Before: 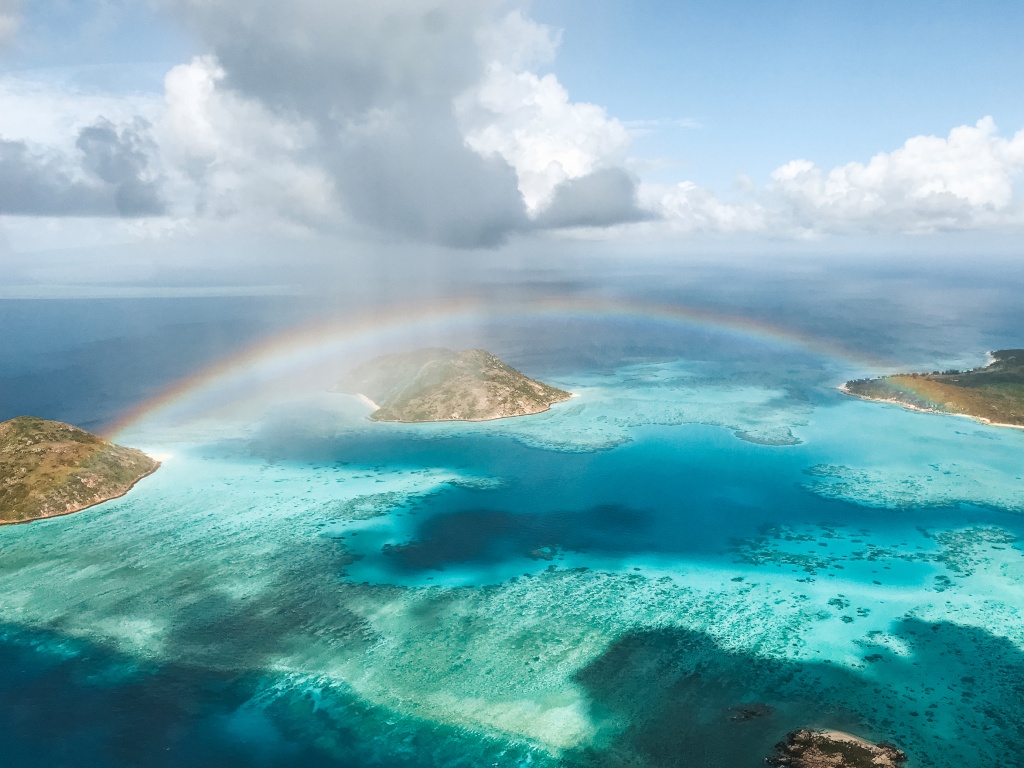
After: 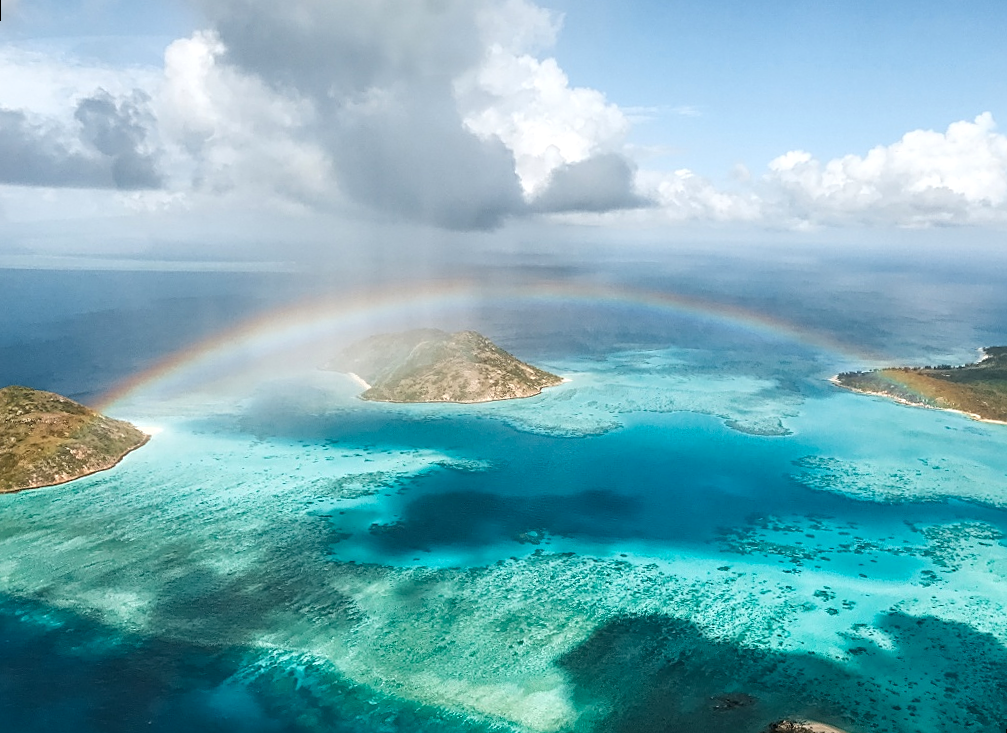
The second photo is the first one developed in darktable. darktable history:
local contrast: highlights 100%, shadows 100%, detail 120%, midtone range 0.2
sharpen: on, module defaults
rotate and perspective: rotation 1.57°, crop left 0.018, crop right 0.982, crop top 0.039, crop bottom 0.961
contrast brightness saturation: contrast 0.04, saturation 0.07
